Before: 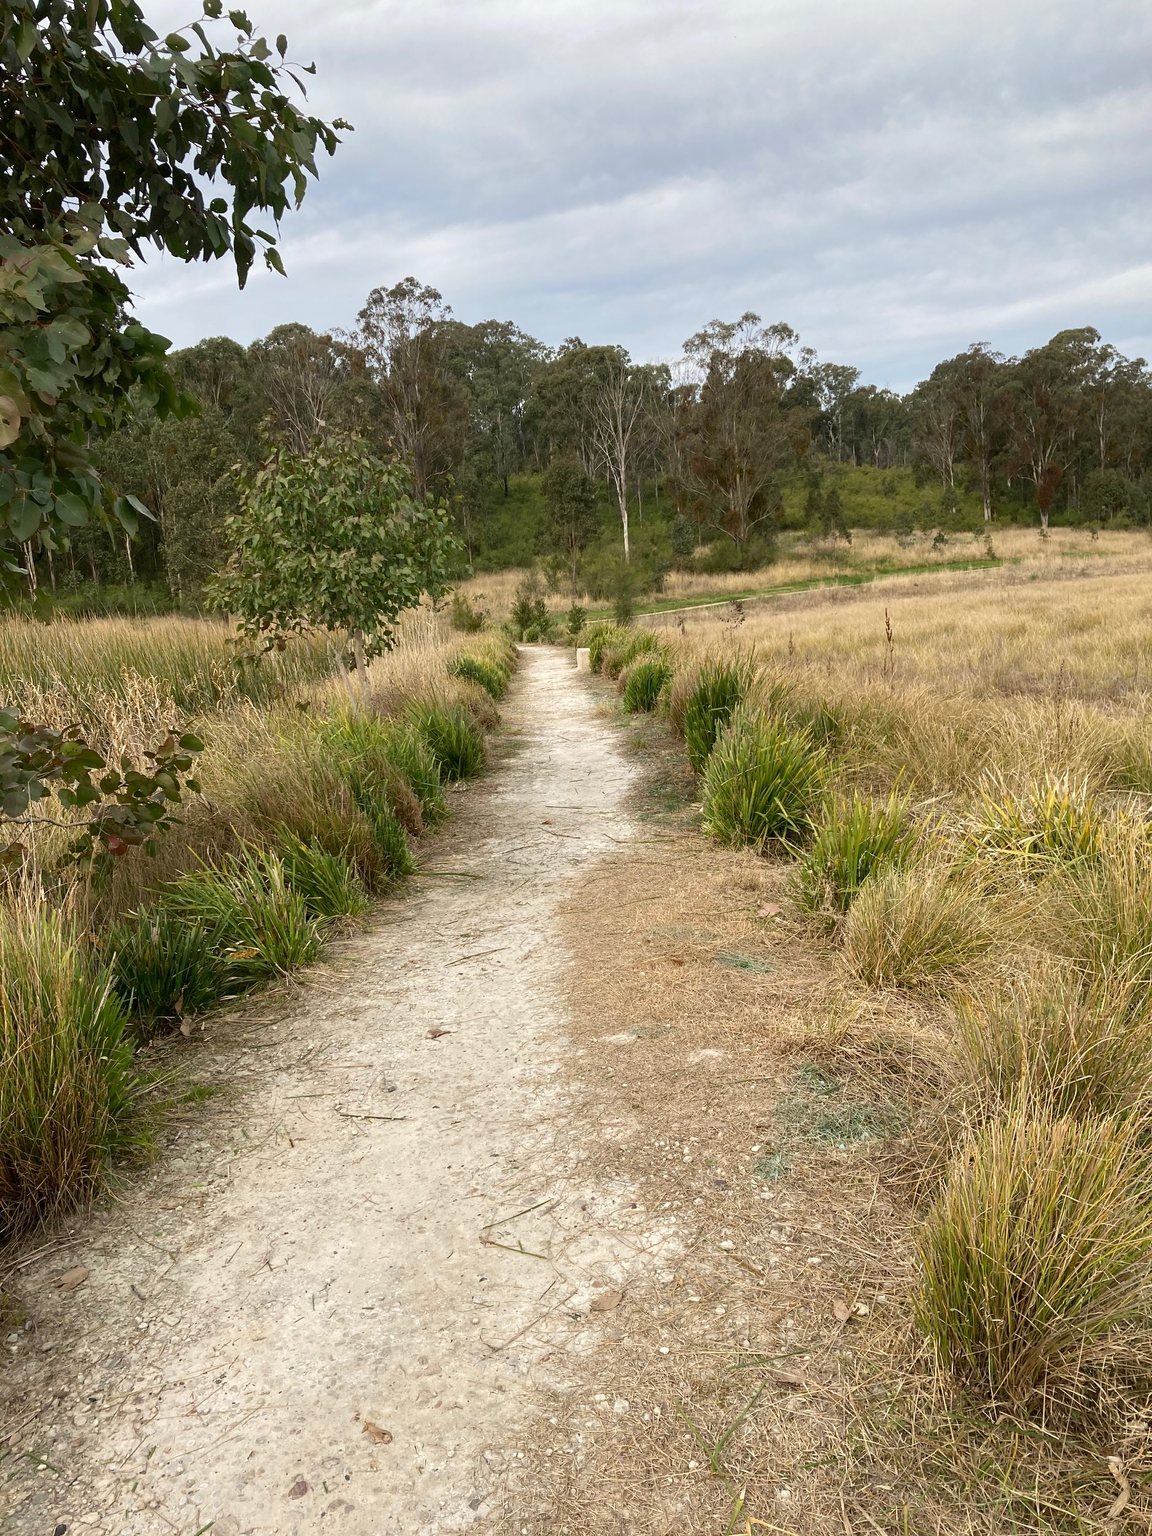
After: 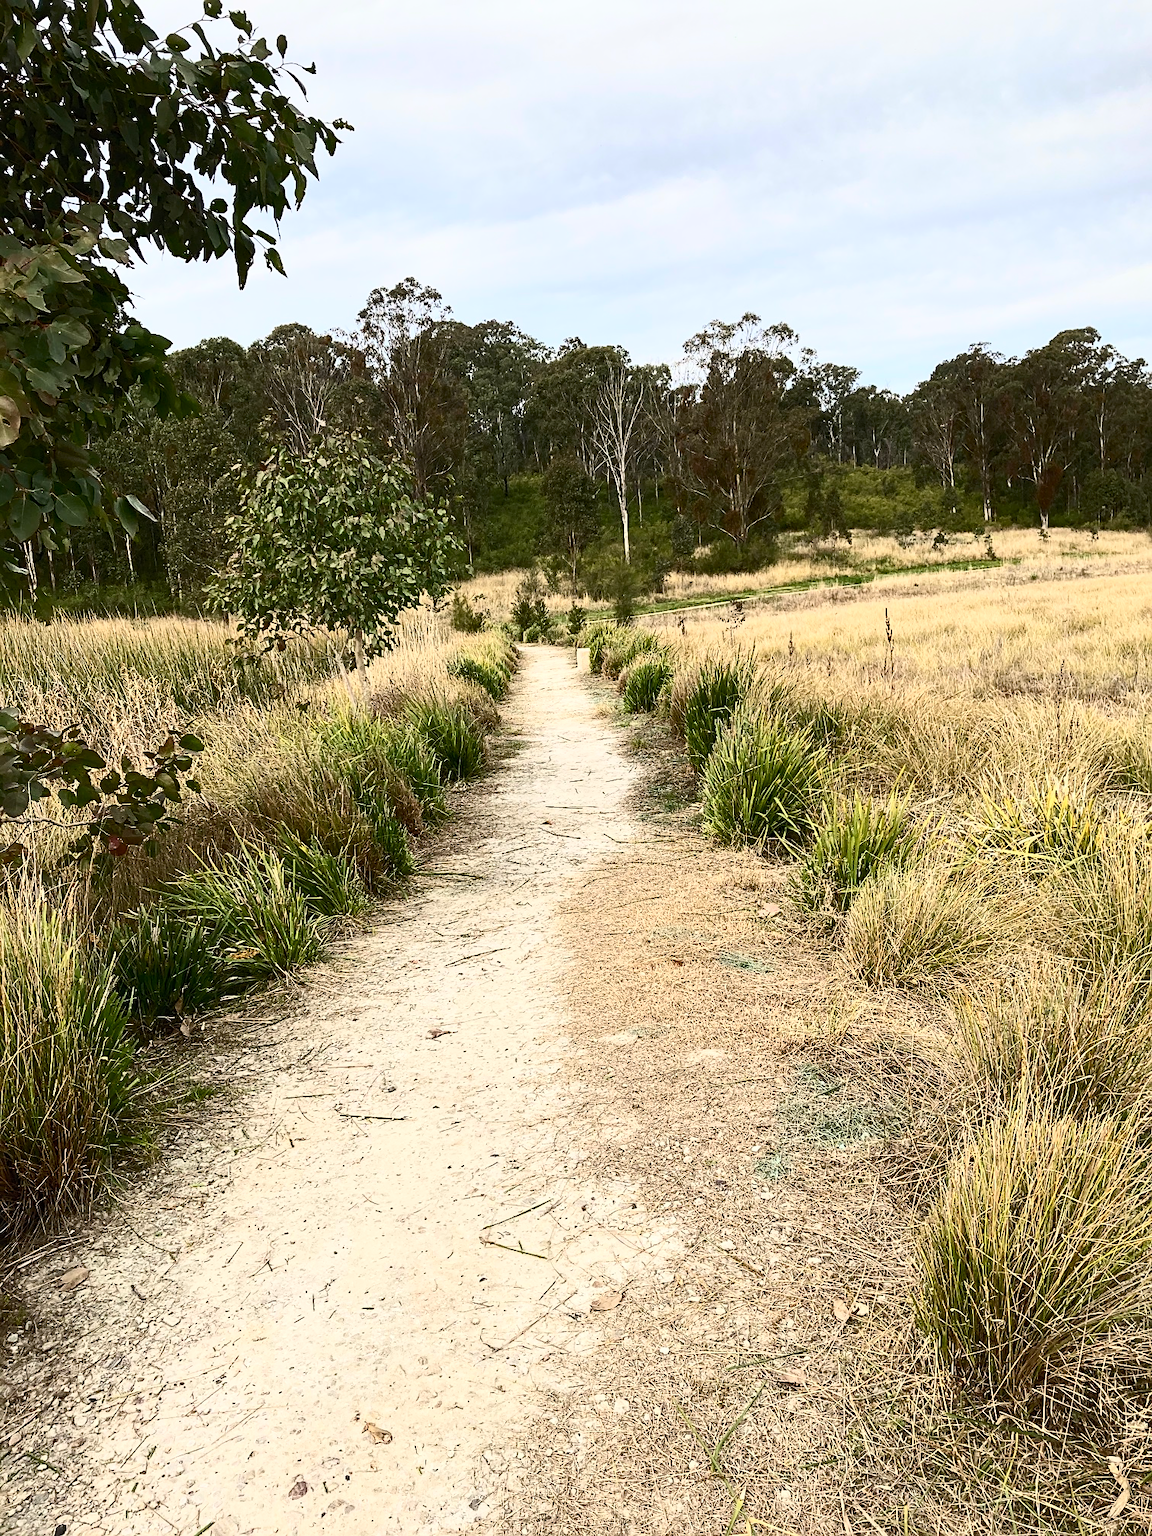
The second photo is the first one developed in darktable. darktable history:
sharpen: on, module defaults
exposure: exposure -0.371 EV, compensate exposure bias true, compensate highlight preservation false
haze removal: compatibility mode true, adaptive false
contrast brightness saturation: contrast 0.602, brightness 0.355, saturation 0.137
